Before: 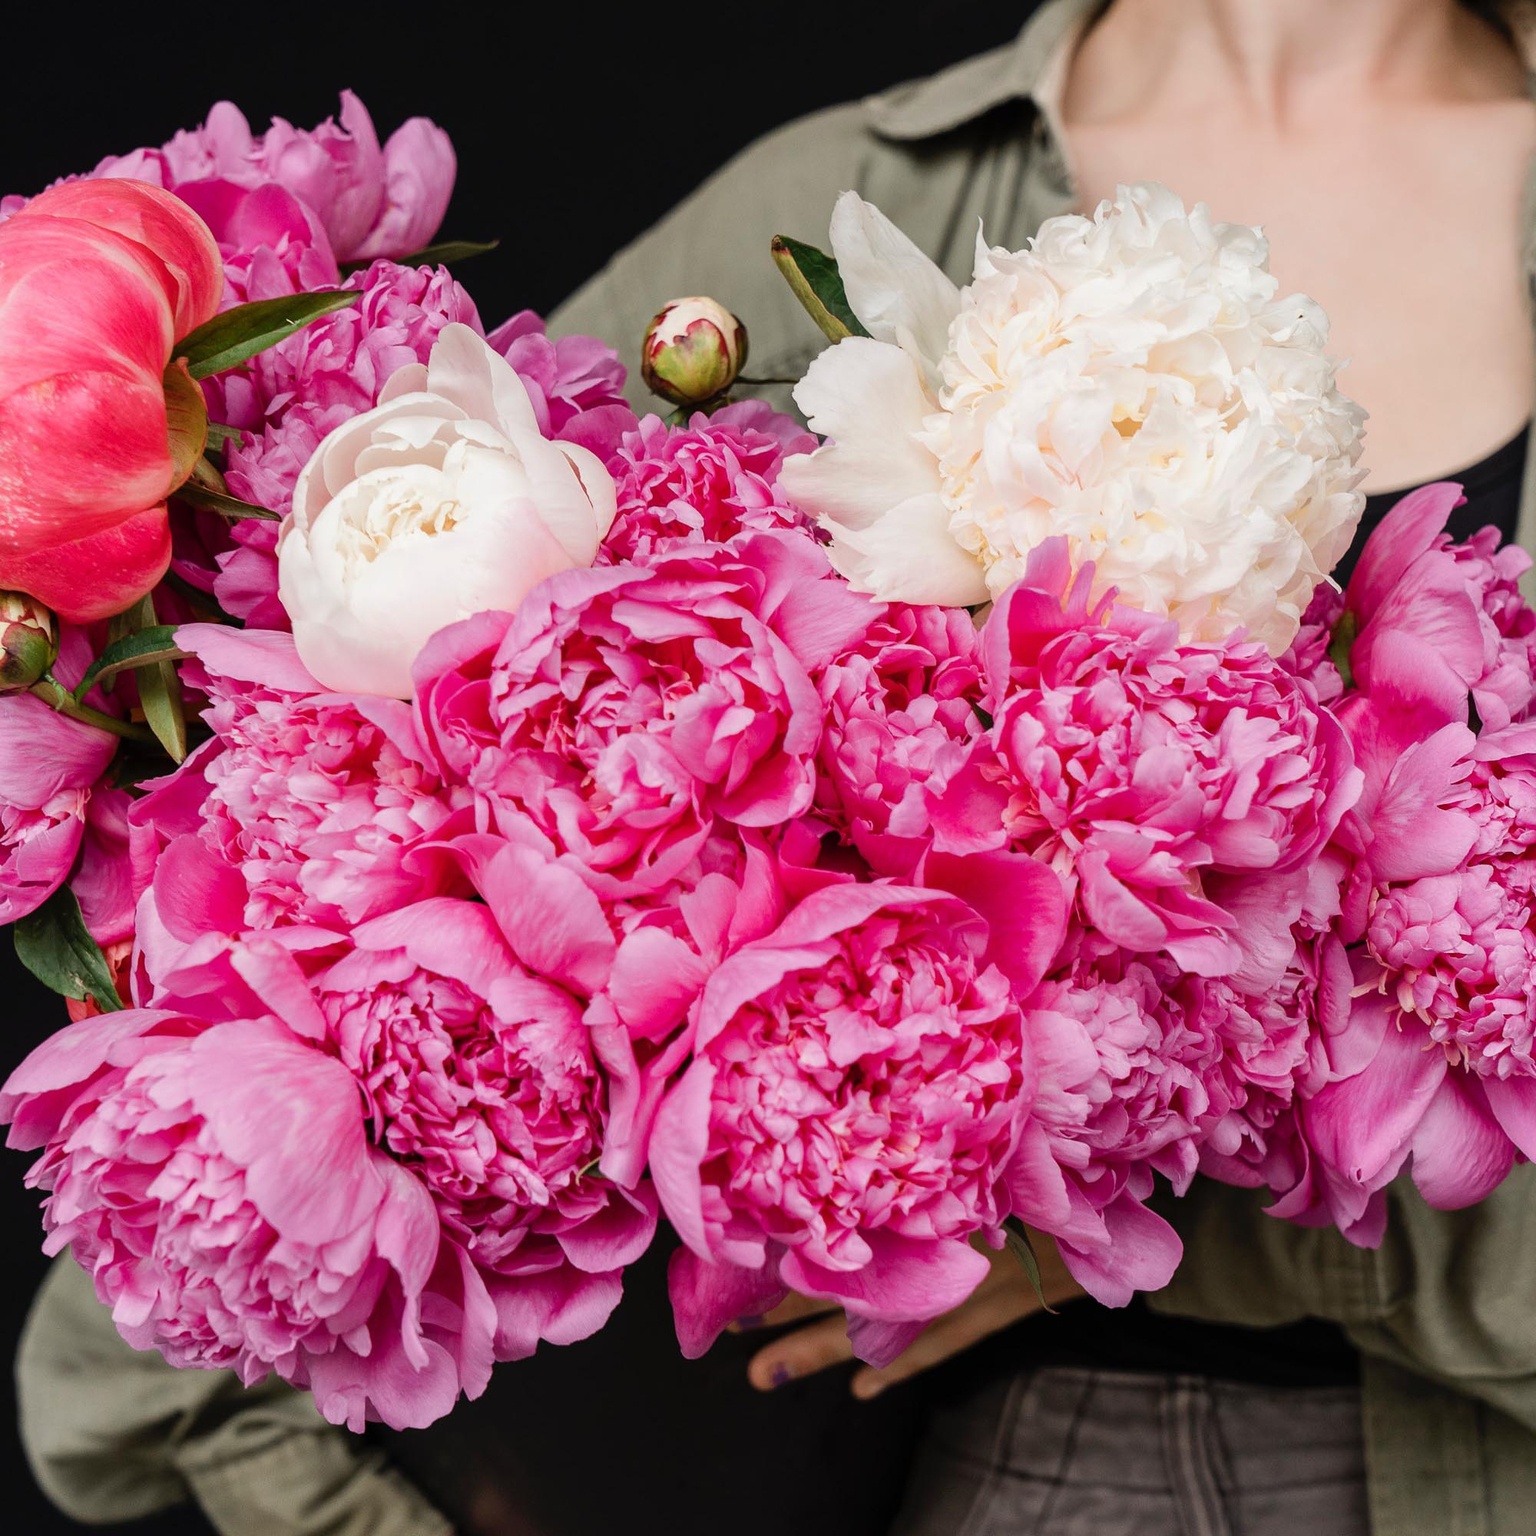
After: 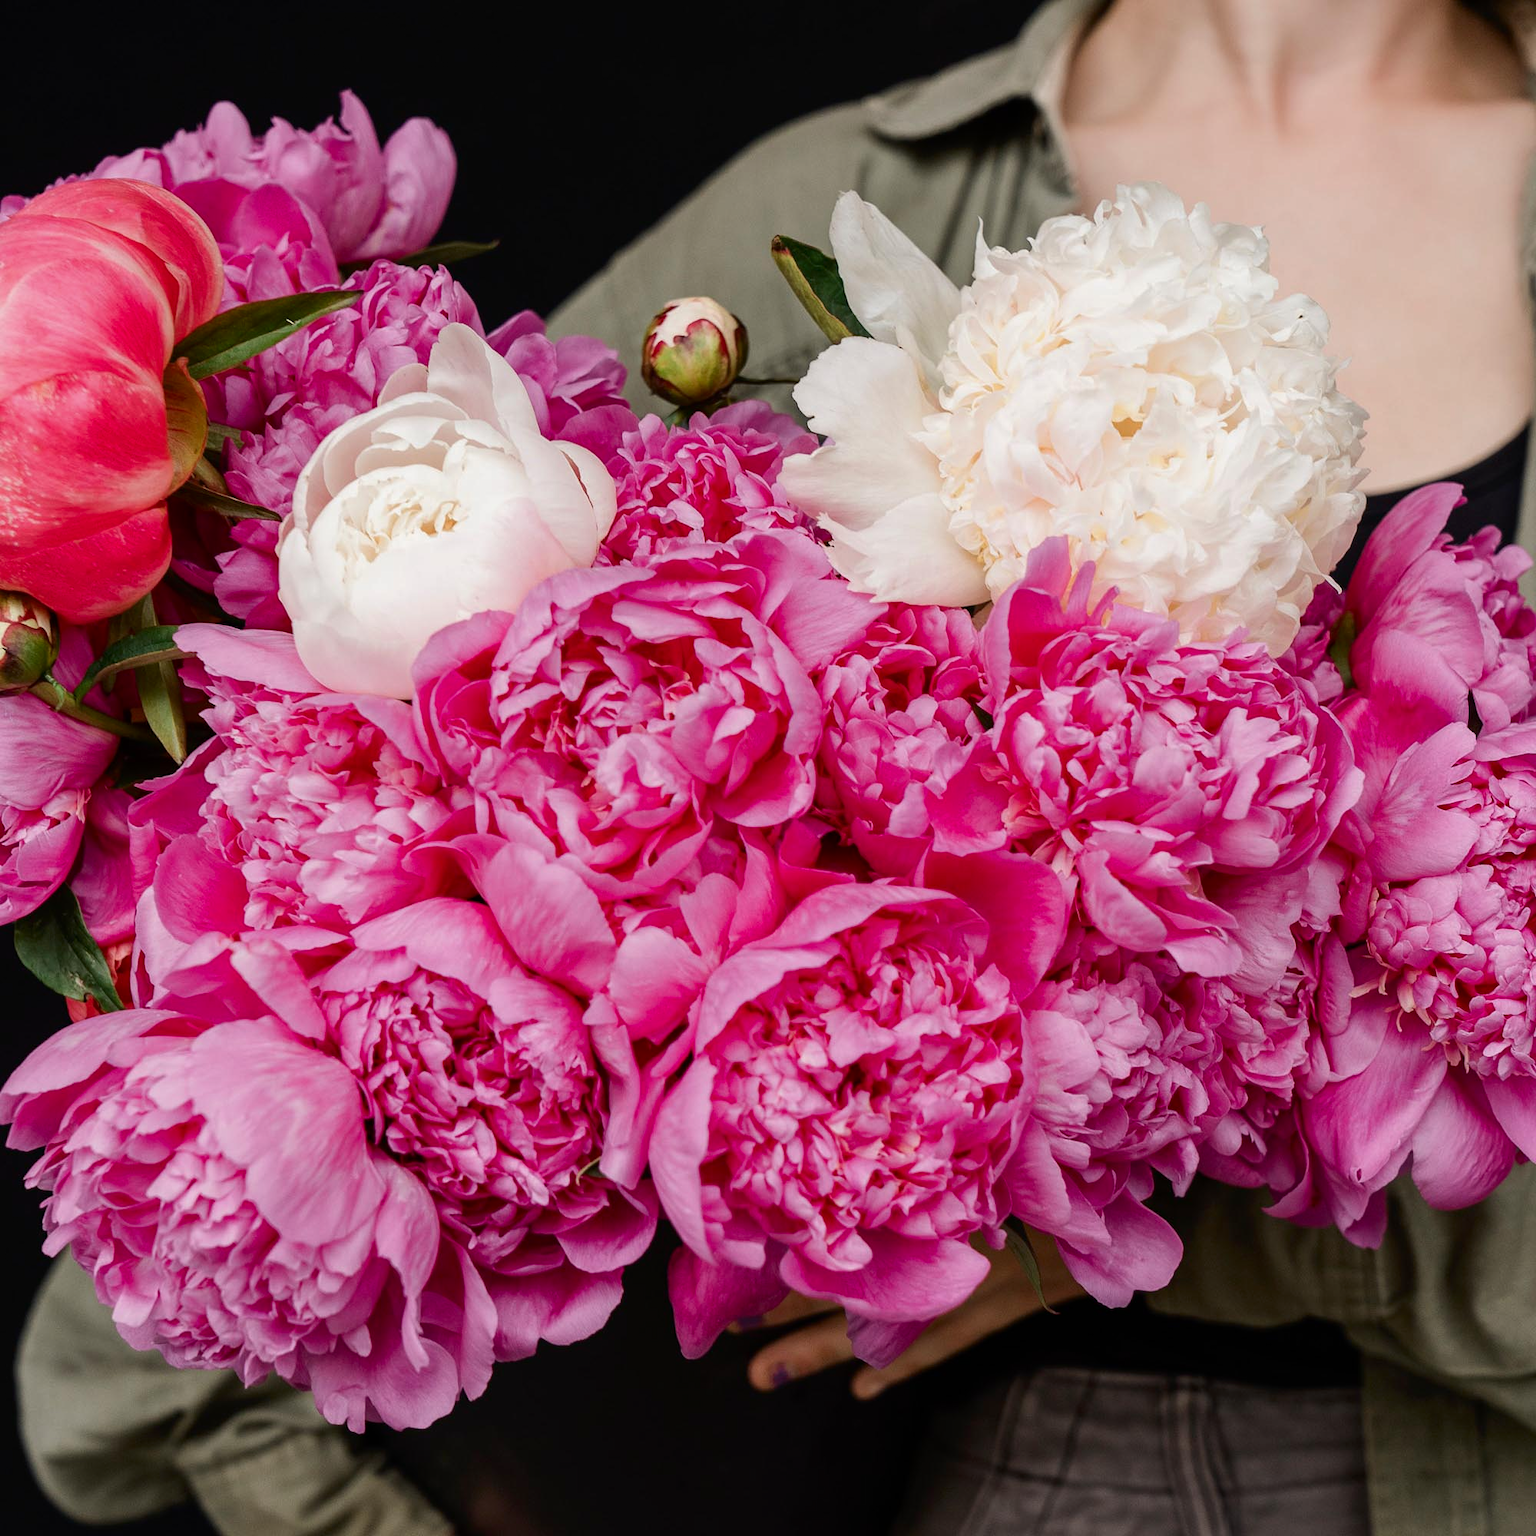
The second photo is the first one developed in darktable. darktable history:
contrast brightness saturation: brightness -0.089
color correction: highlights b* 0.057
